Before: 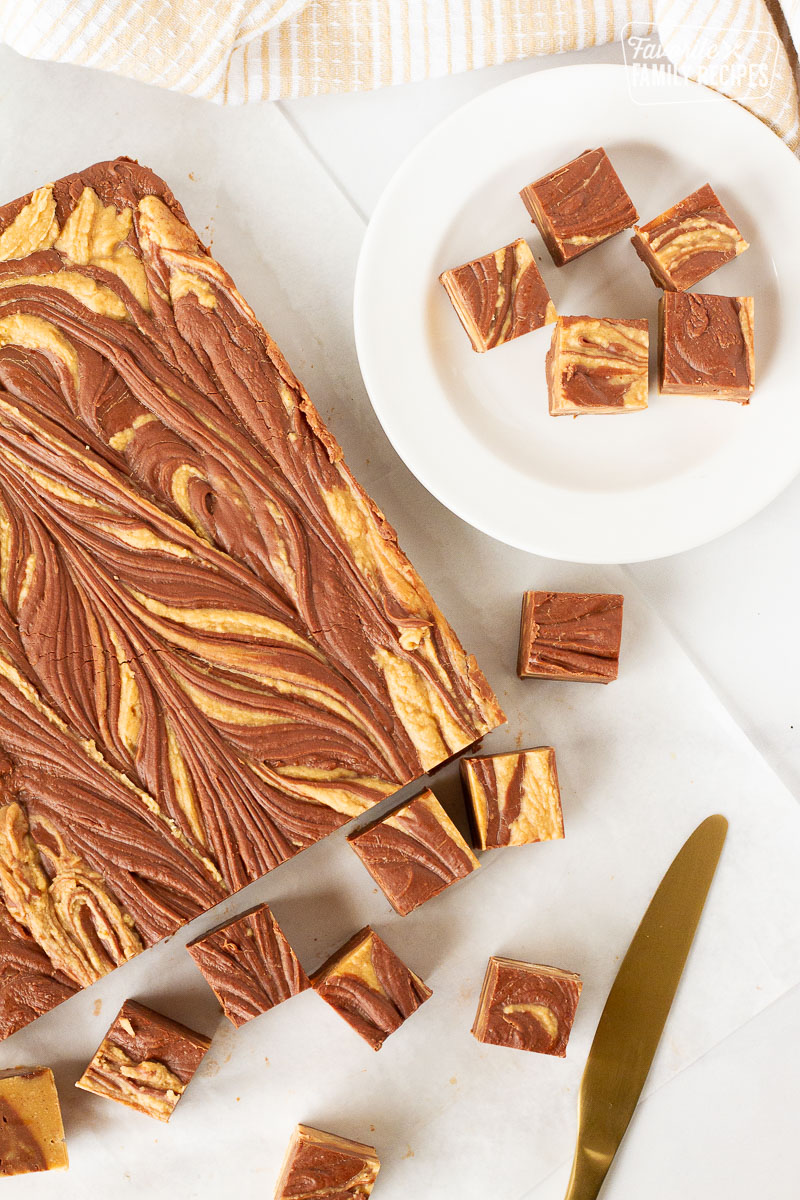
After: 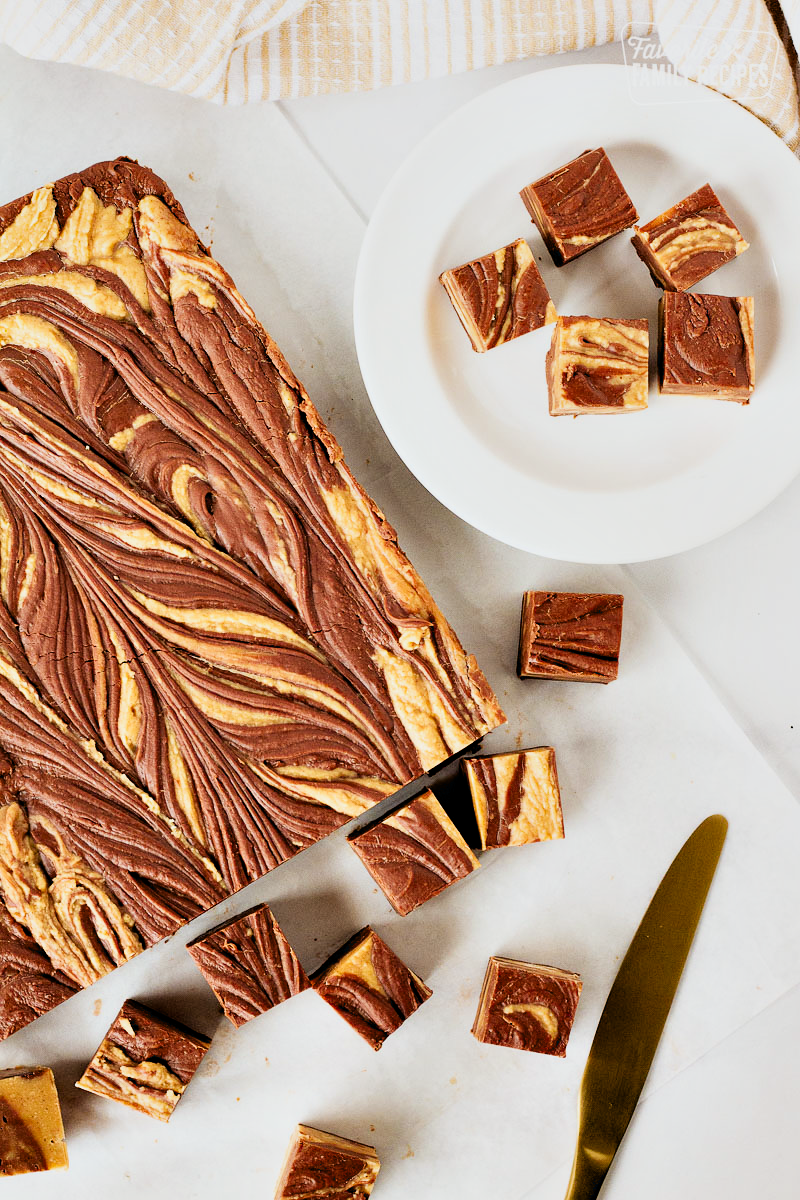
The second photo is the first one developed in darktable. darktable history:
filmic rgb: black relative exposure -8.01 EV, white relative exposure 4.05 EV, hardness 4.17, latitude 49.8%, contrast 1.101, iterations of high-quality reconstruction 10
contrast equalizer: y [[0.6 ×6], [0.55 ×6], [0 ×6], [0 ×6], [0 ×6]]
